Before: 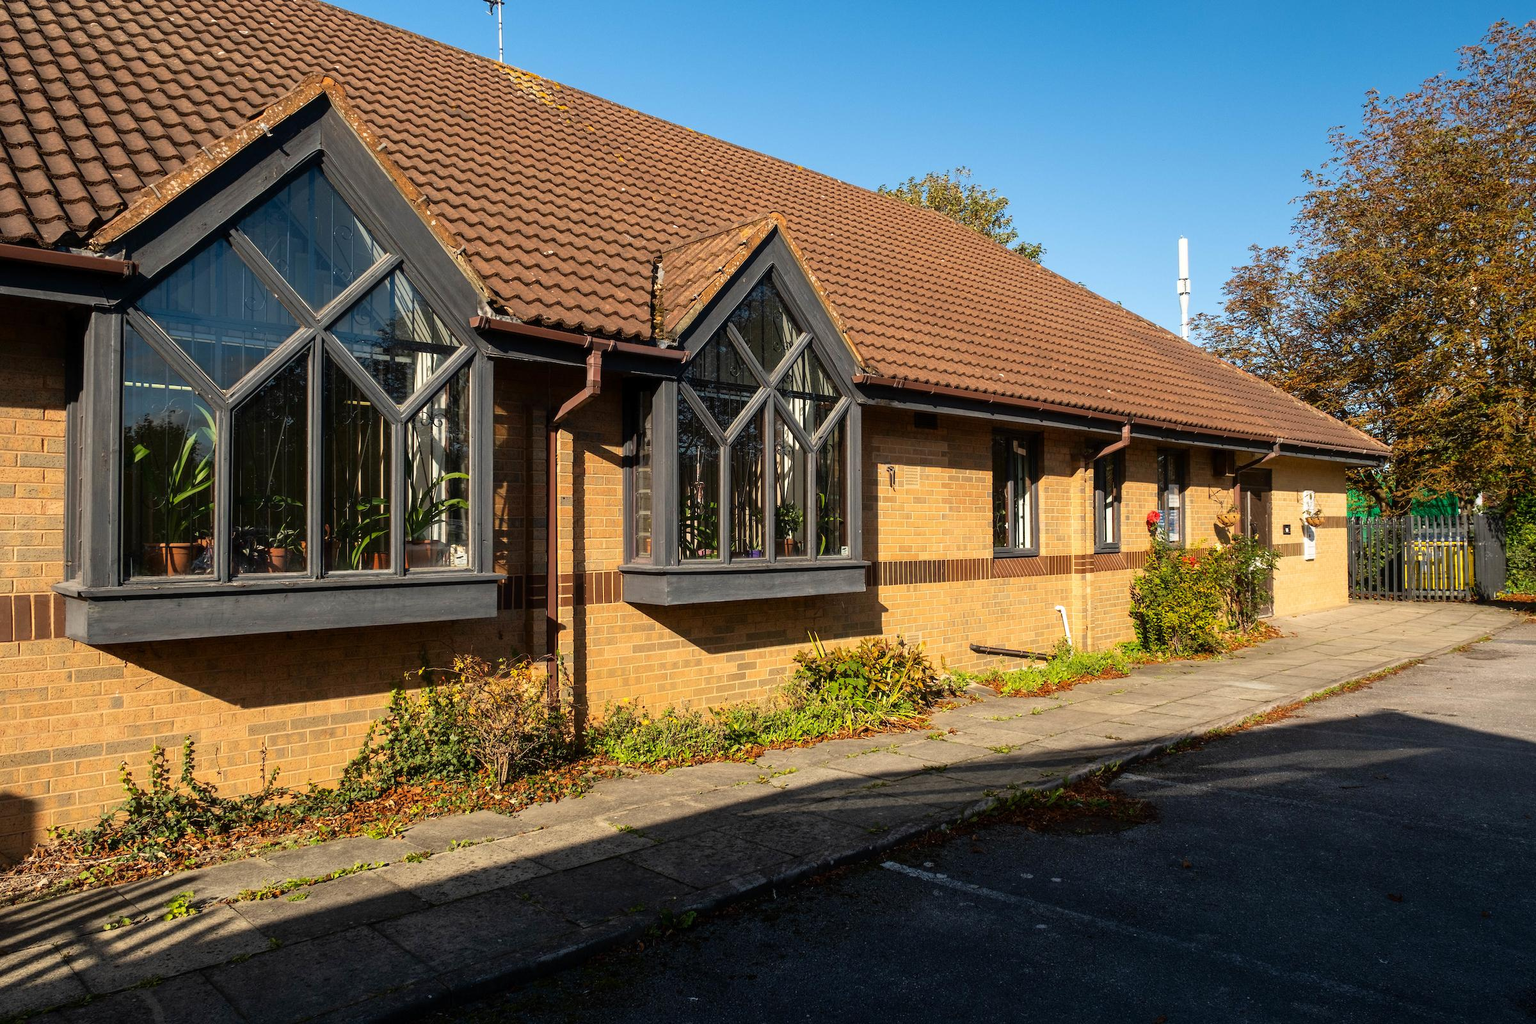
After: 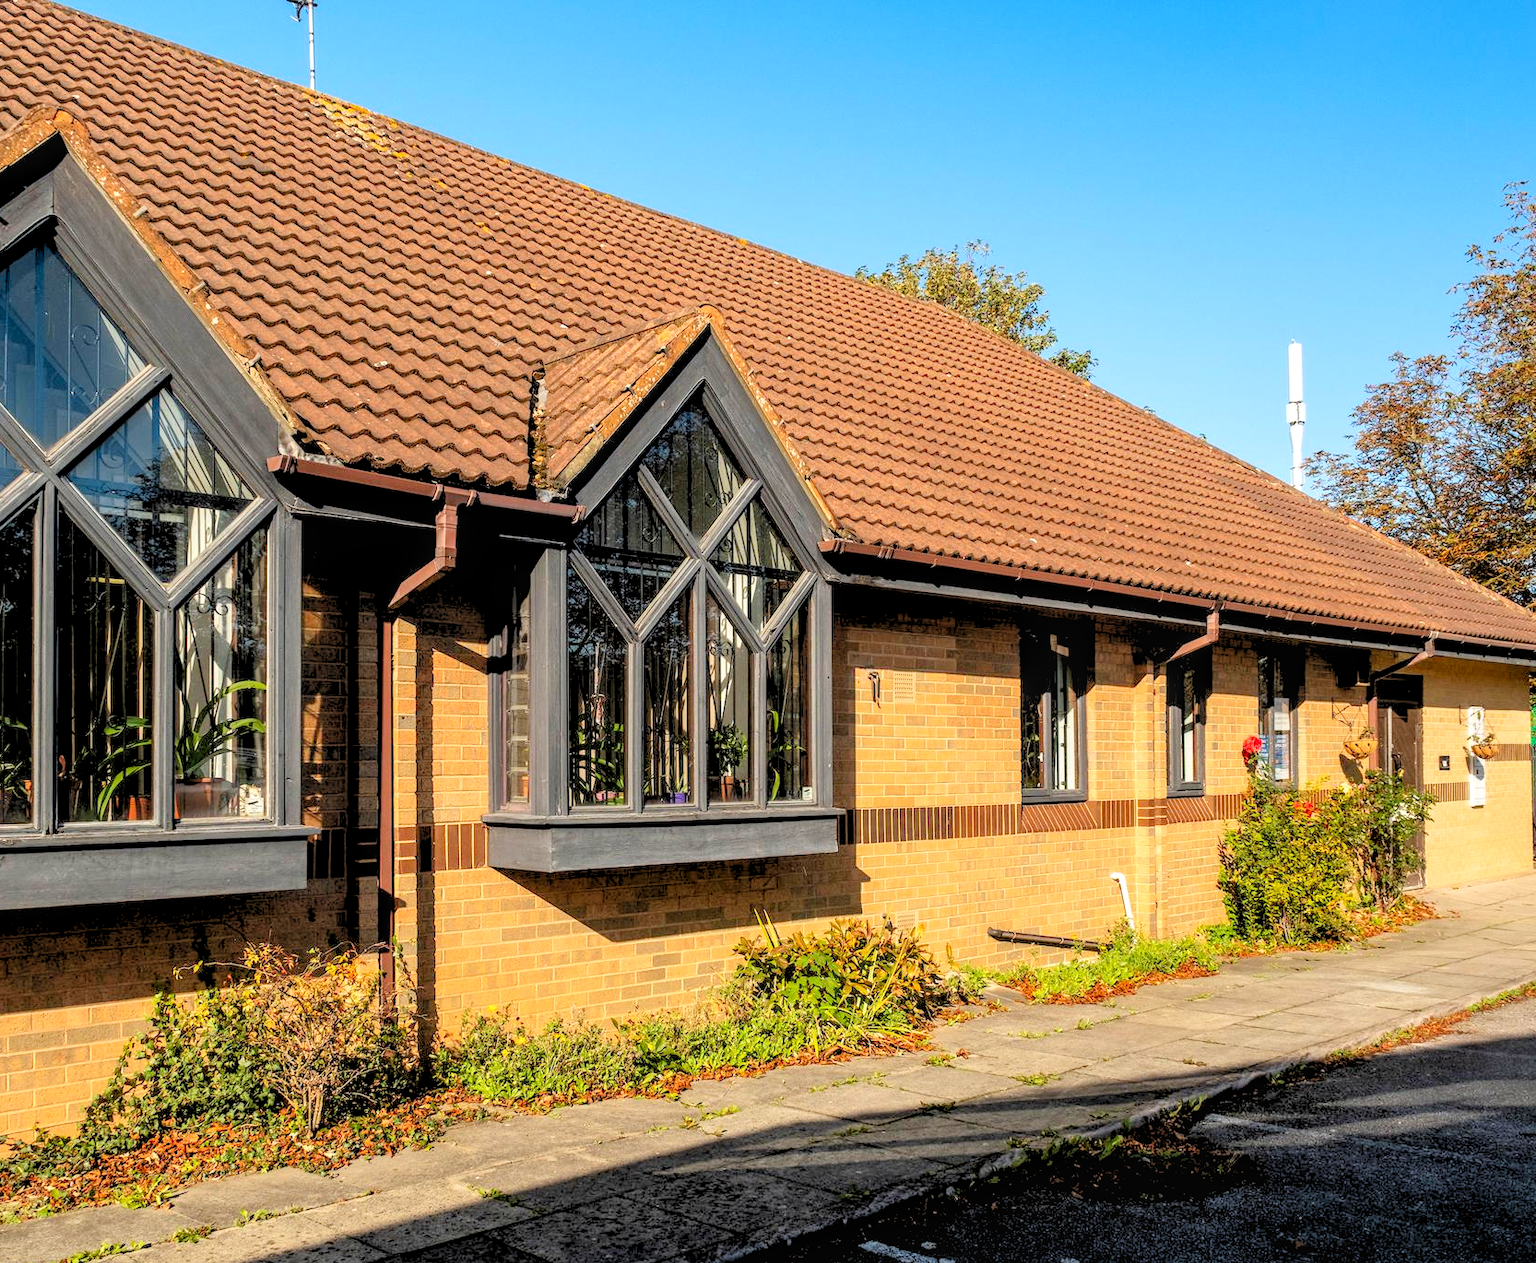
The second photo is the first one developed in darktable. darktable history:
local contrast: on, module defaults
levels: levels [0.093, 0.434, 0.988]
crop: left 18.513%, right 12.048%, bottom 14.363%
